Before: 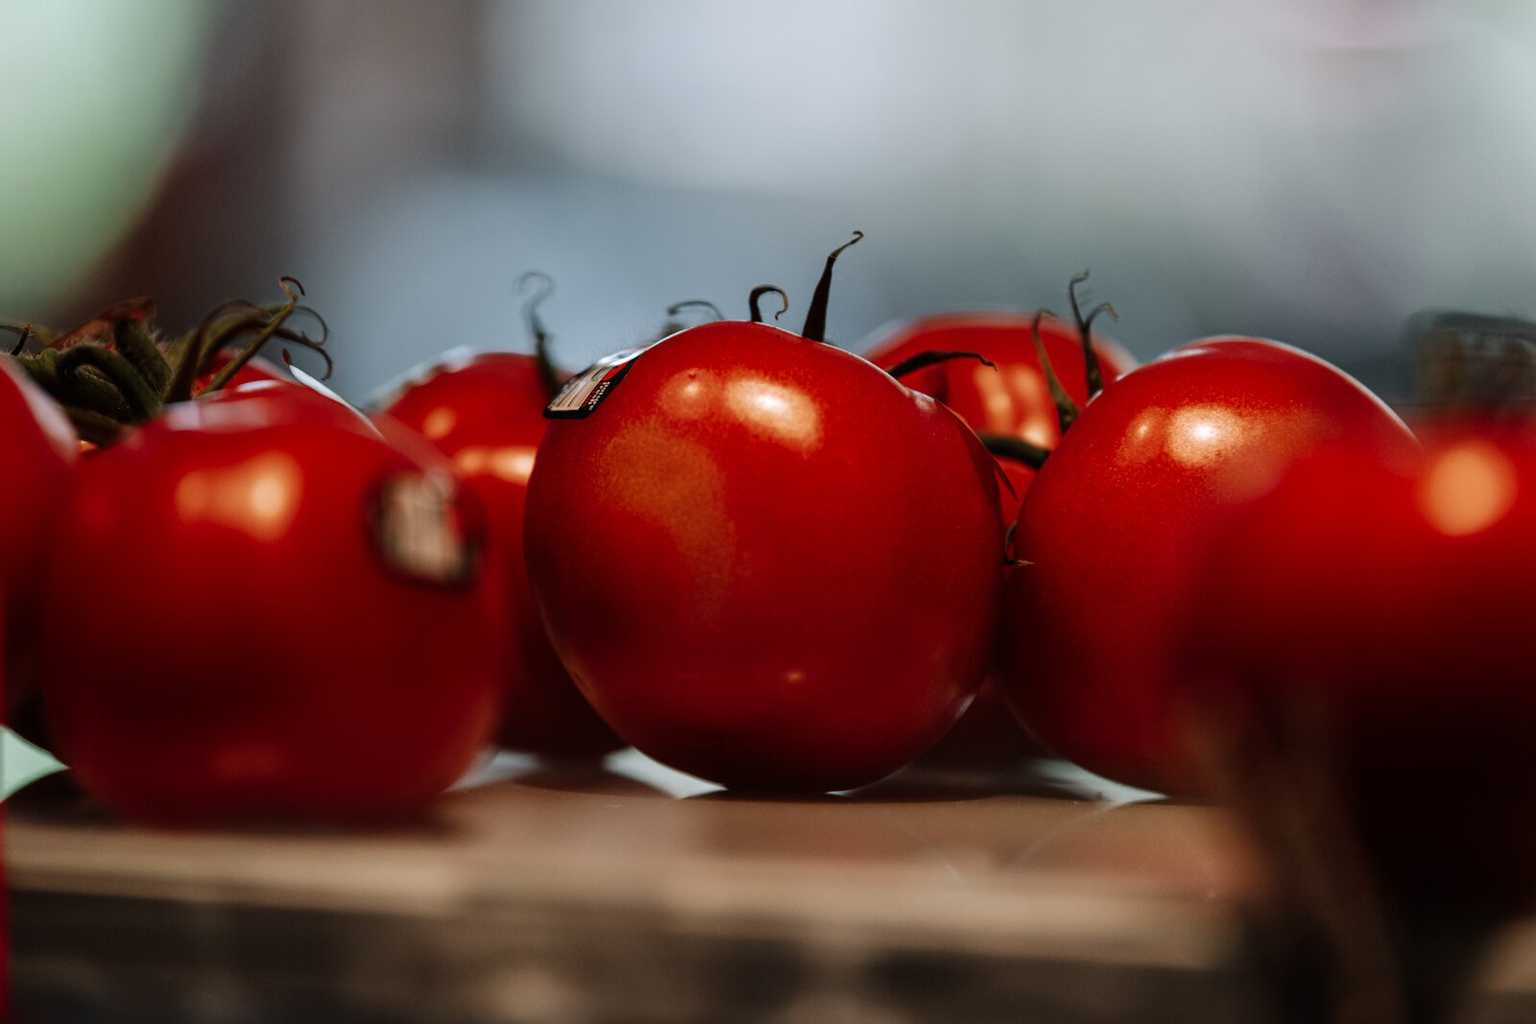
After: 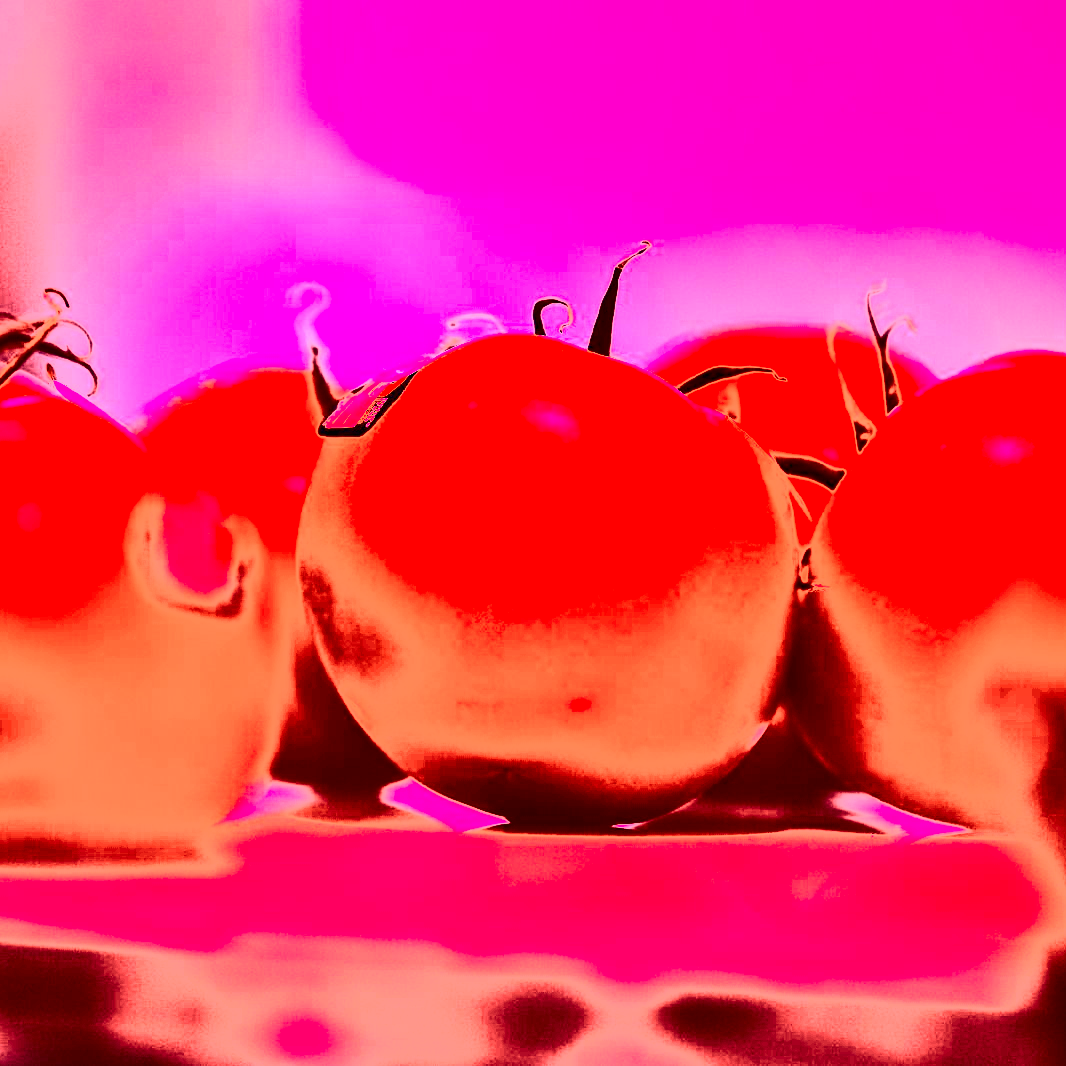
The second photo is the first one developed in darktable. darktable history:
contrast brightness saturation: contrast 0.93, brightness 0.2
crop and rotate: left 15.546%, right 17.787%
white balance: red 4.26, blue 1.802
